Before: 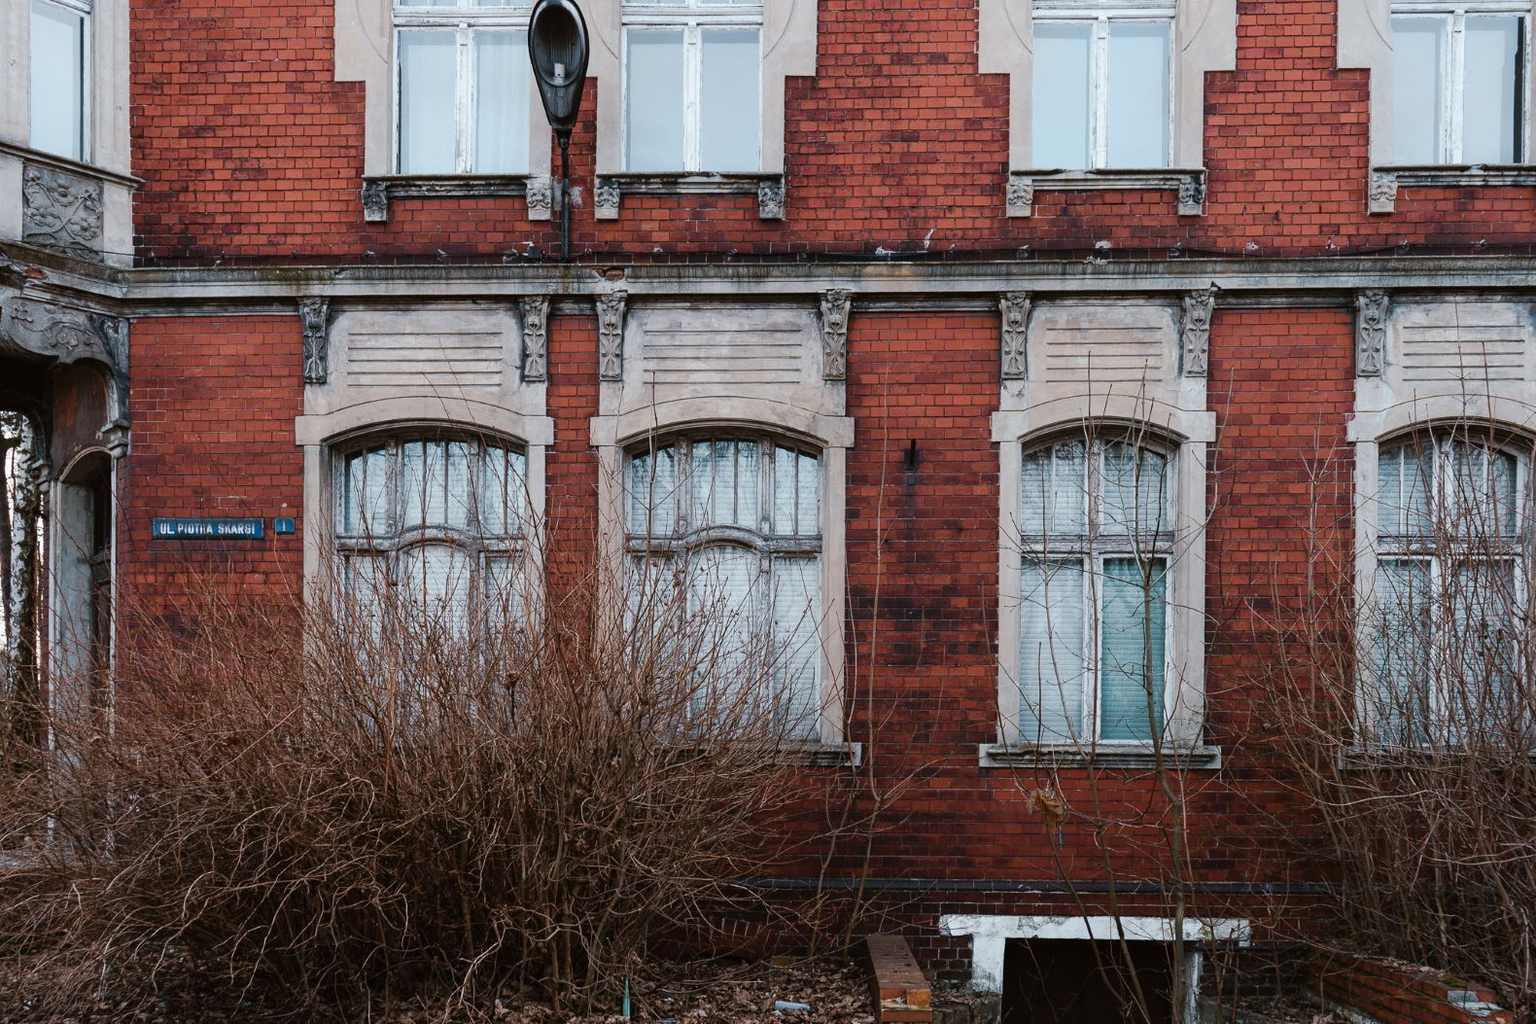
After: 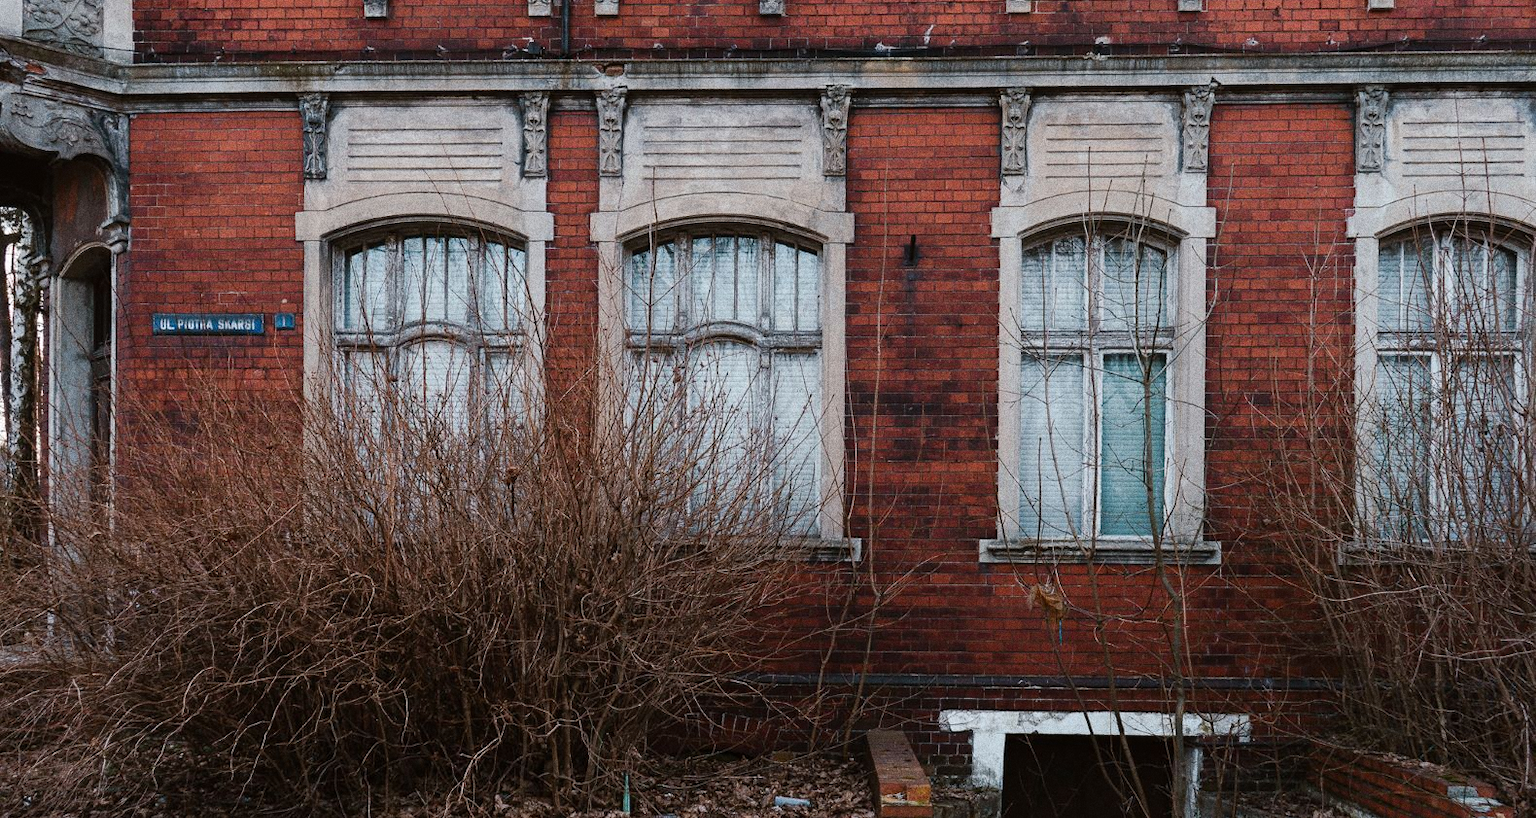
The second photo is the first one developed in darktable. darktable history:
bloom: size 3%, threshold 100%, strength 0%
crop and rotate: top 19.998%
grain: coarseness 0.09 ISO, strength 40%
